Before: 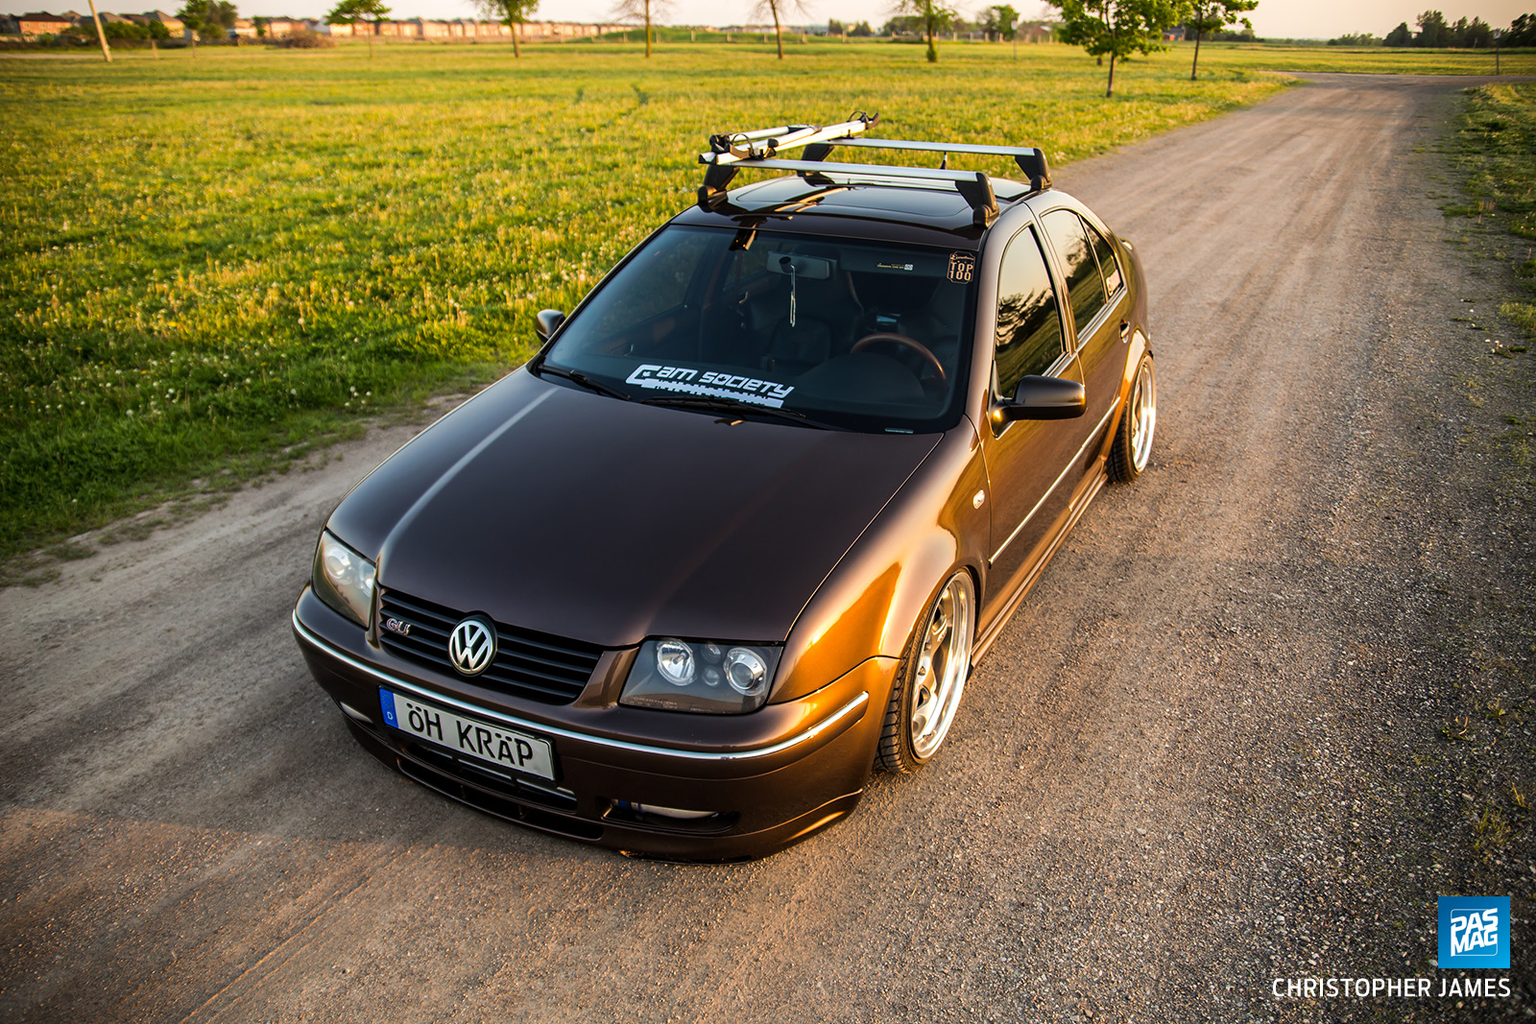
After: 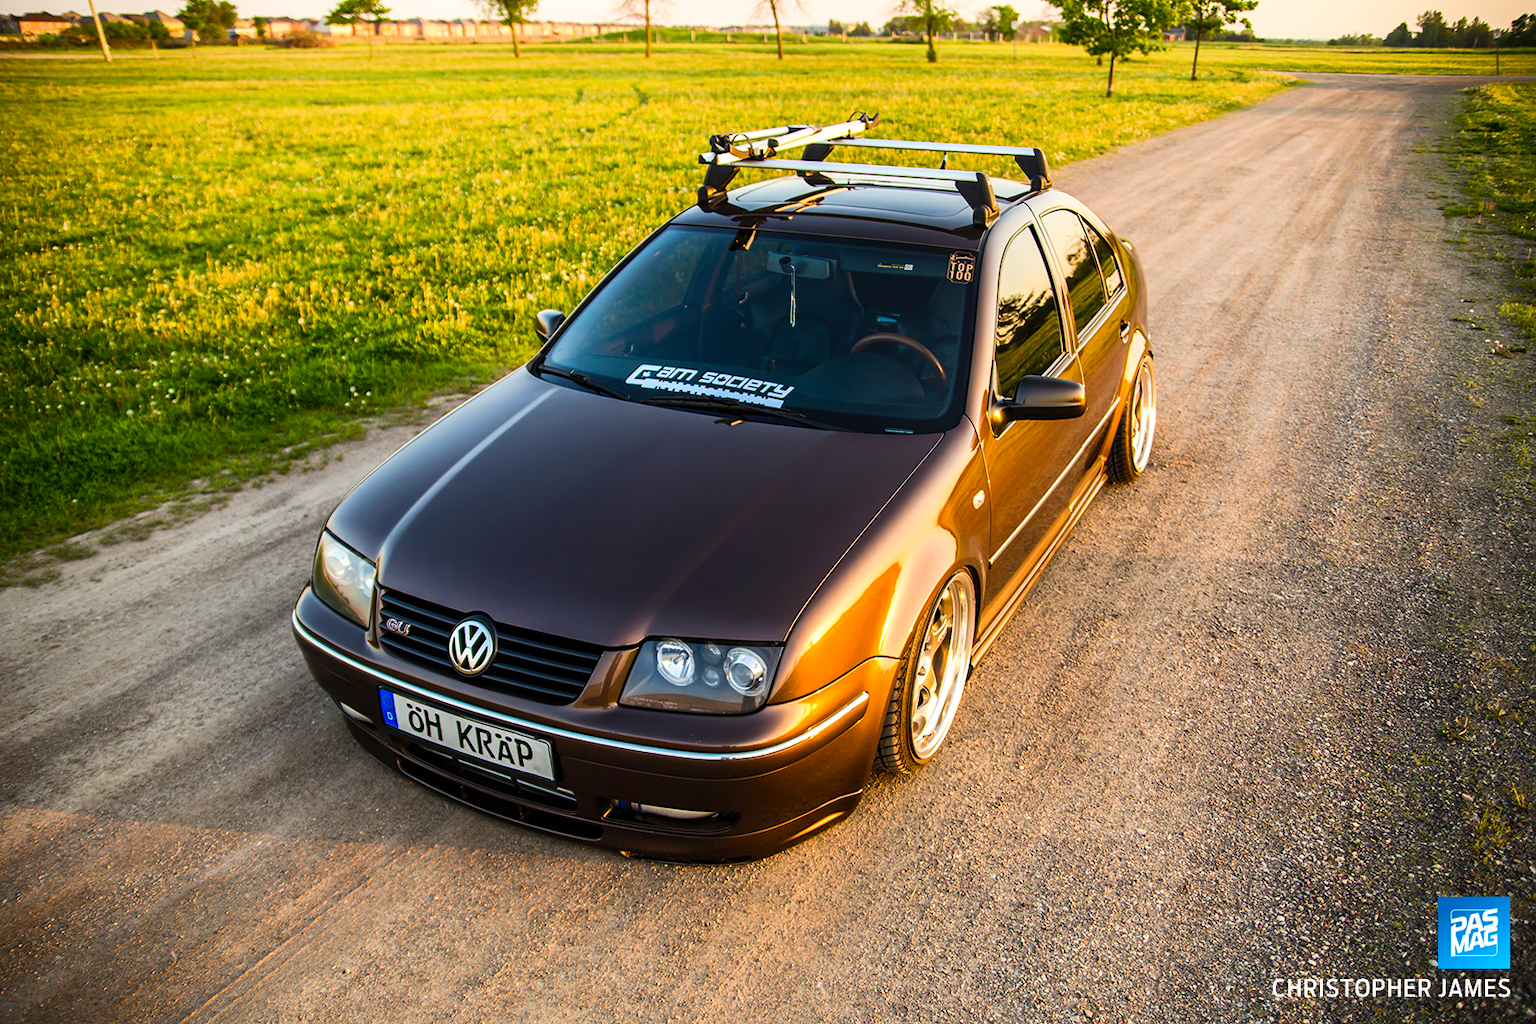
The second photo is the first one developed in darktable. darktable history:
color balance rgb: perceptual saturation grading › global saturation 20%, perceptual saturation grading › highlights -25%, perceptual saturation grading › shadows 25%
contrast brightness saturation: contrast 0.2, brightness 0.16, saturation 0.22
